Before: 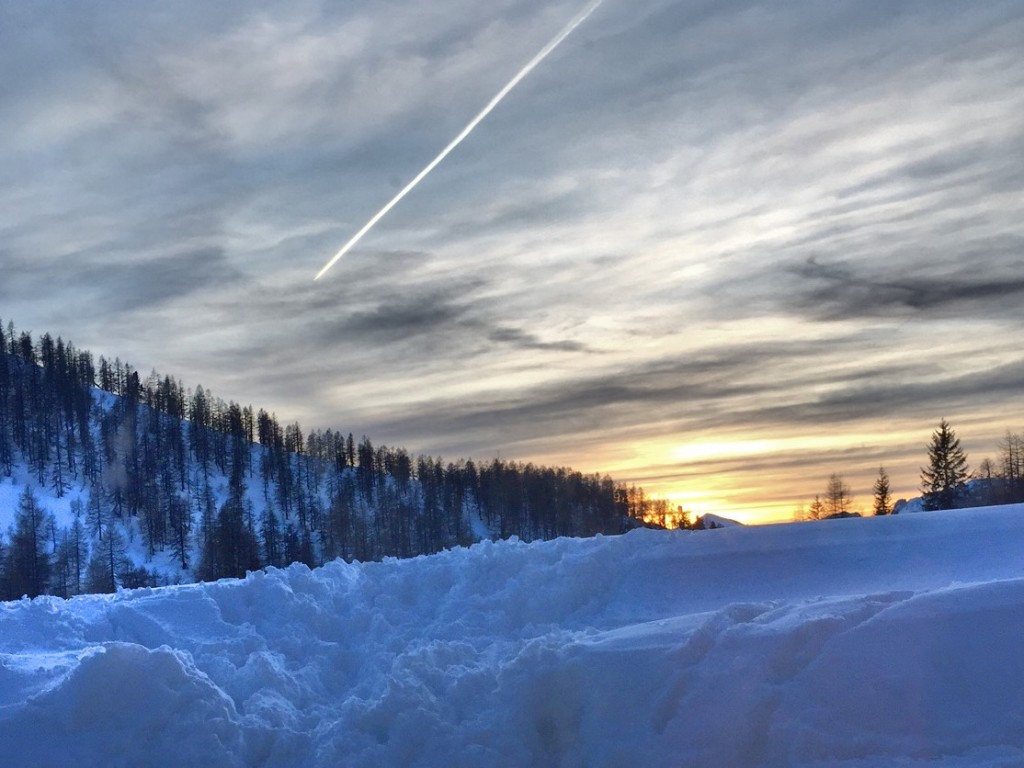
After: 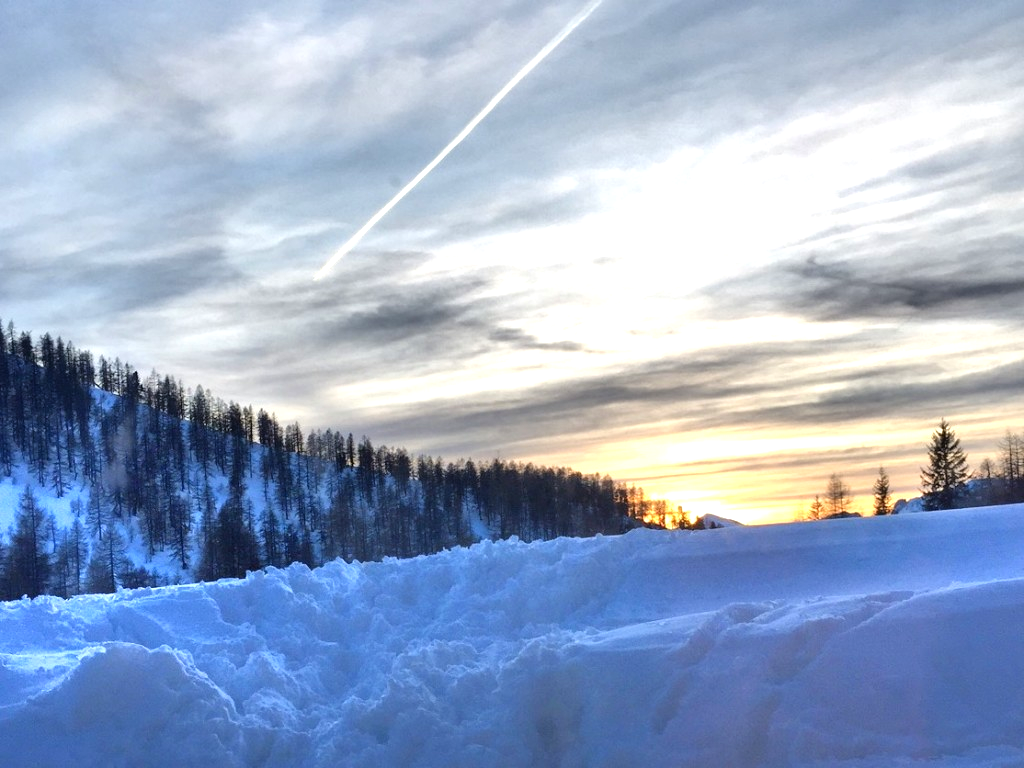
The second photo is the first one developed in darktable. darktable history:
tone equalizer: -8 EV -0.722 EV, -7 EV -0.72 EV, -6 EV -0.577 EV, -5 EV -0.395 EV, -3 EV 0.371 EV, -2 EV 0.6 EV, -1 EV 0.691 EV, +0 EV 0.771 EV
